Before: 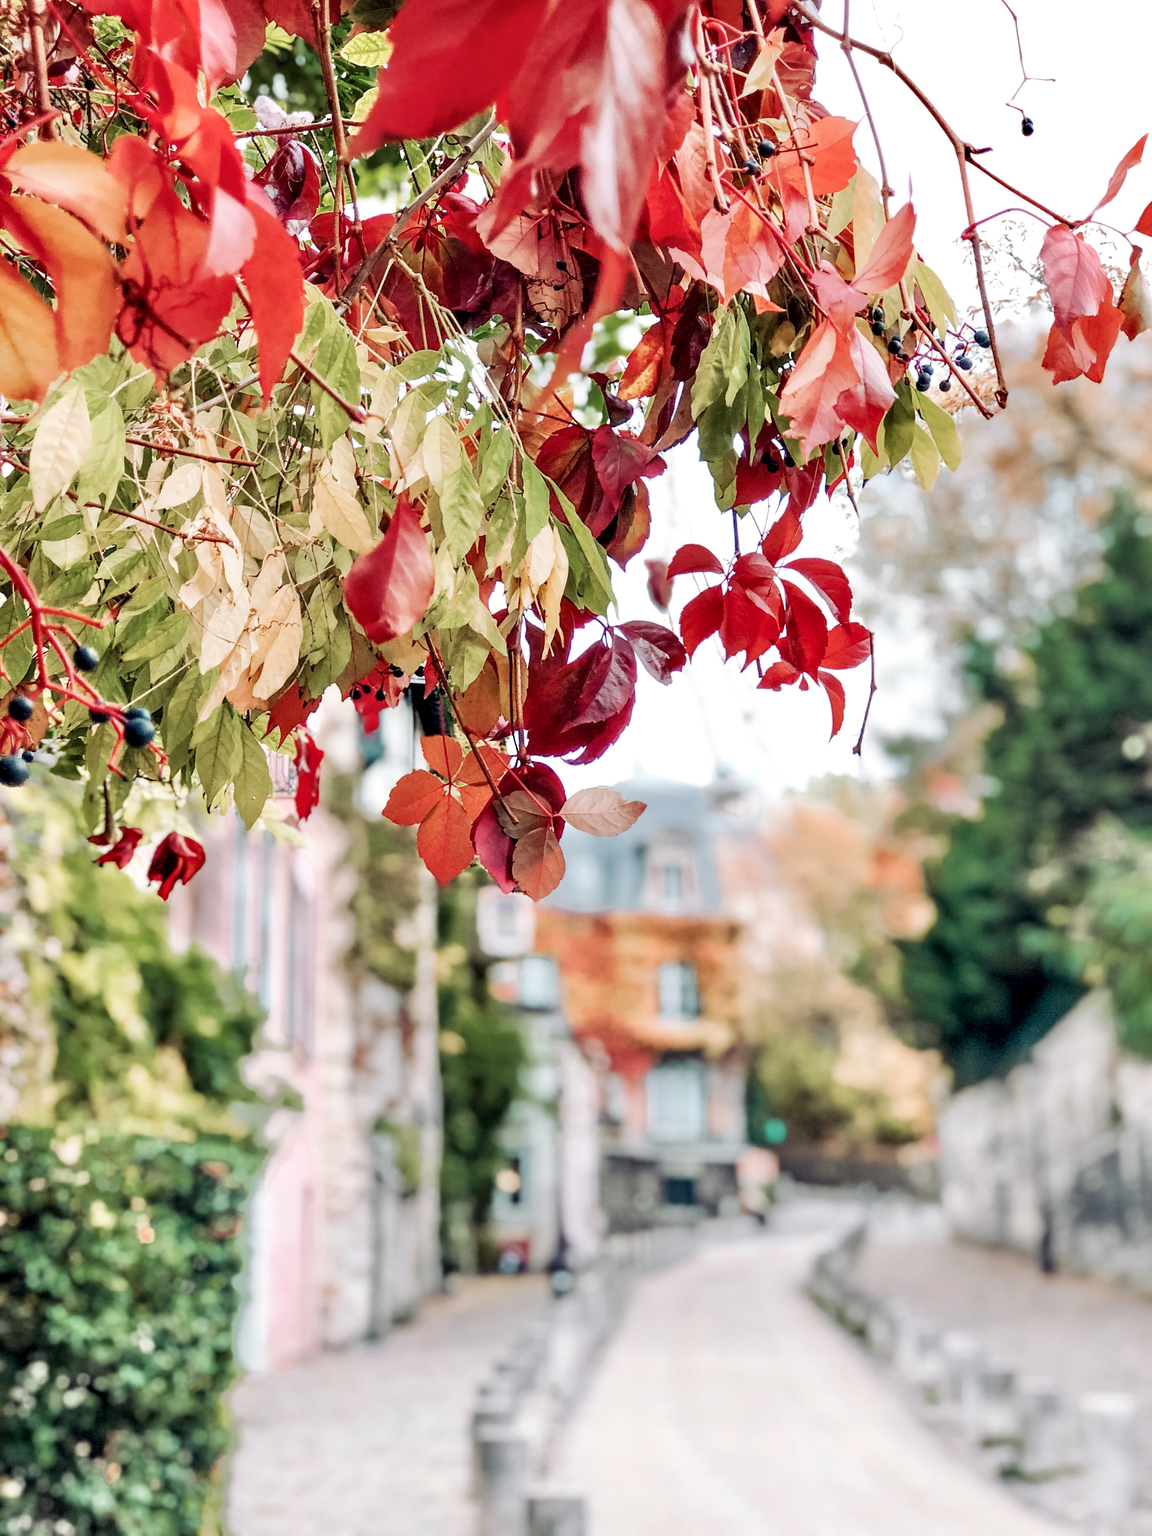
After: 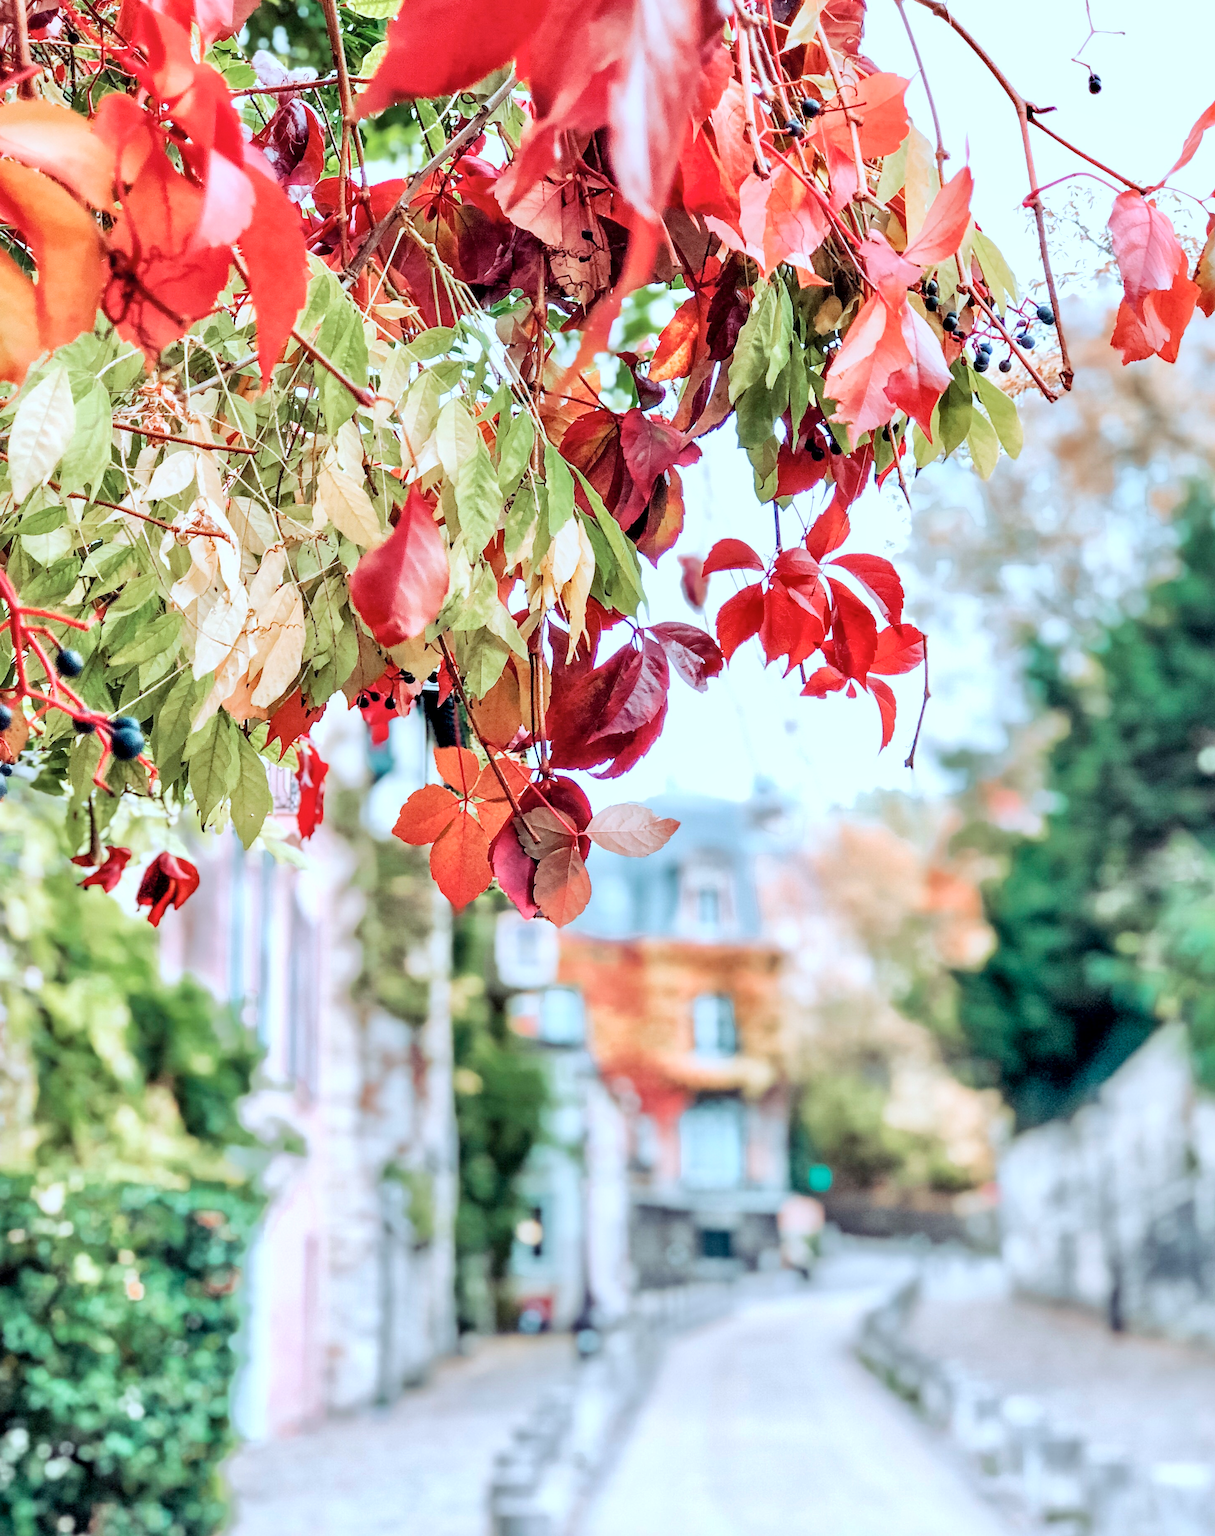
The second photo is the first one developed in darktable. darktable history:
crop: left 1.964%, top 3.251%, right 1.122%, bottom 4.933%
color calibration: illuminant Planckian (black body), x 0.378, y 0.375, temperature 4065 K
global tonemap: drago (1, 100), detail 1
